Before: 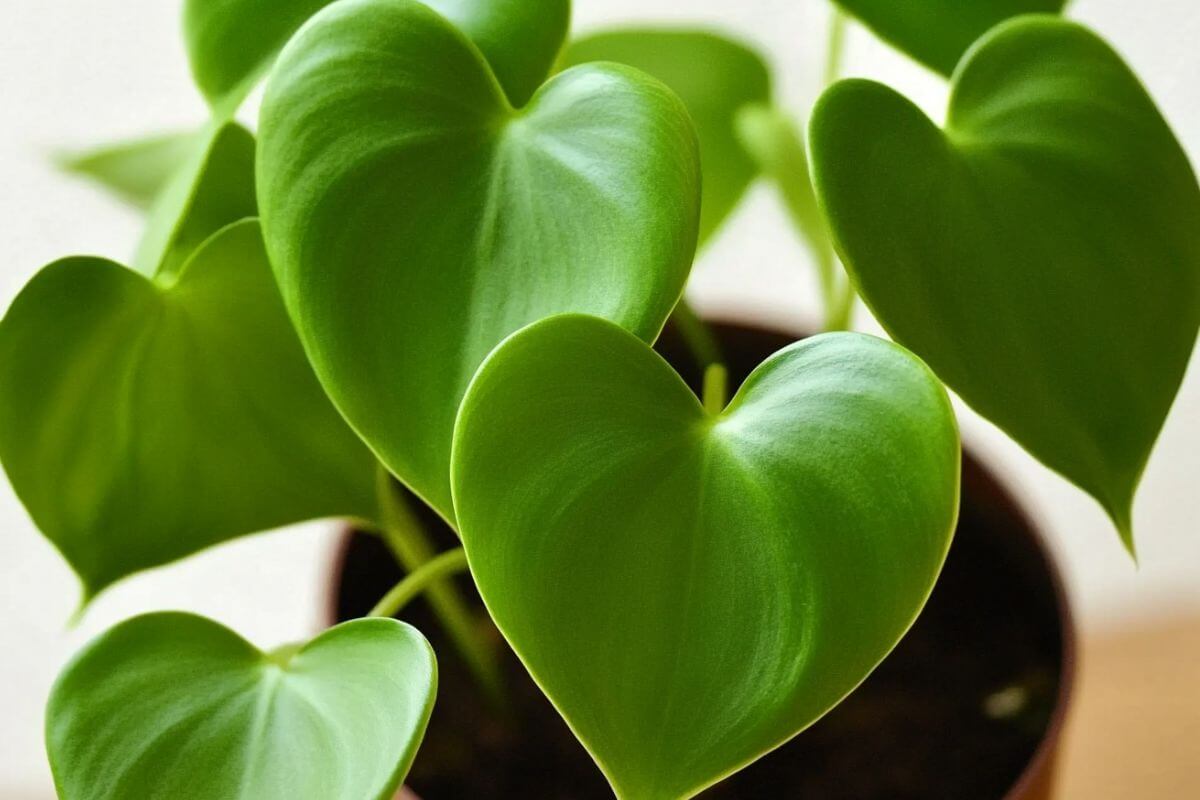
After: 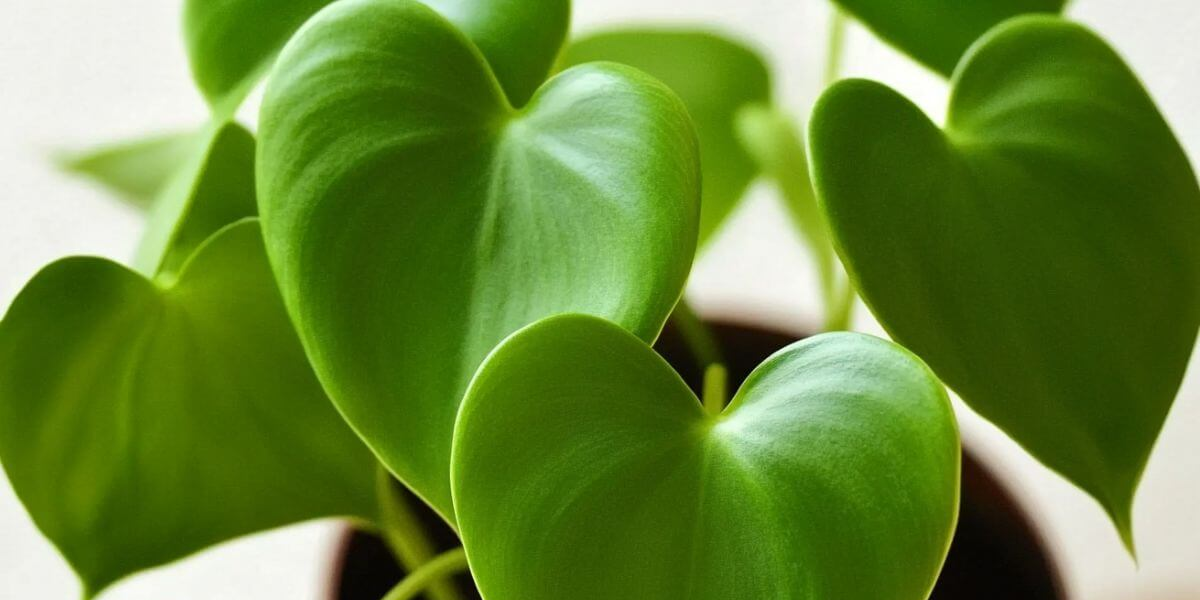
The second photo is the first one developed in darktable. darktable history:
exposure: compensate exposure bias true, compensate highlight preservation false
crop: bottom 24.983%
